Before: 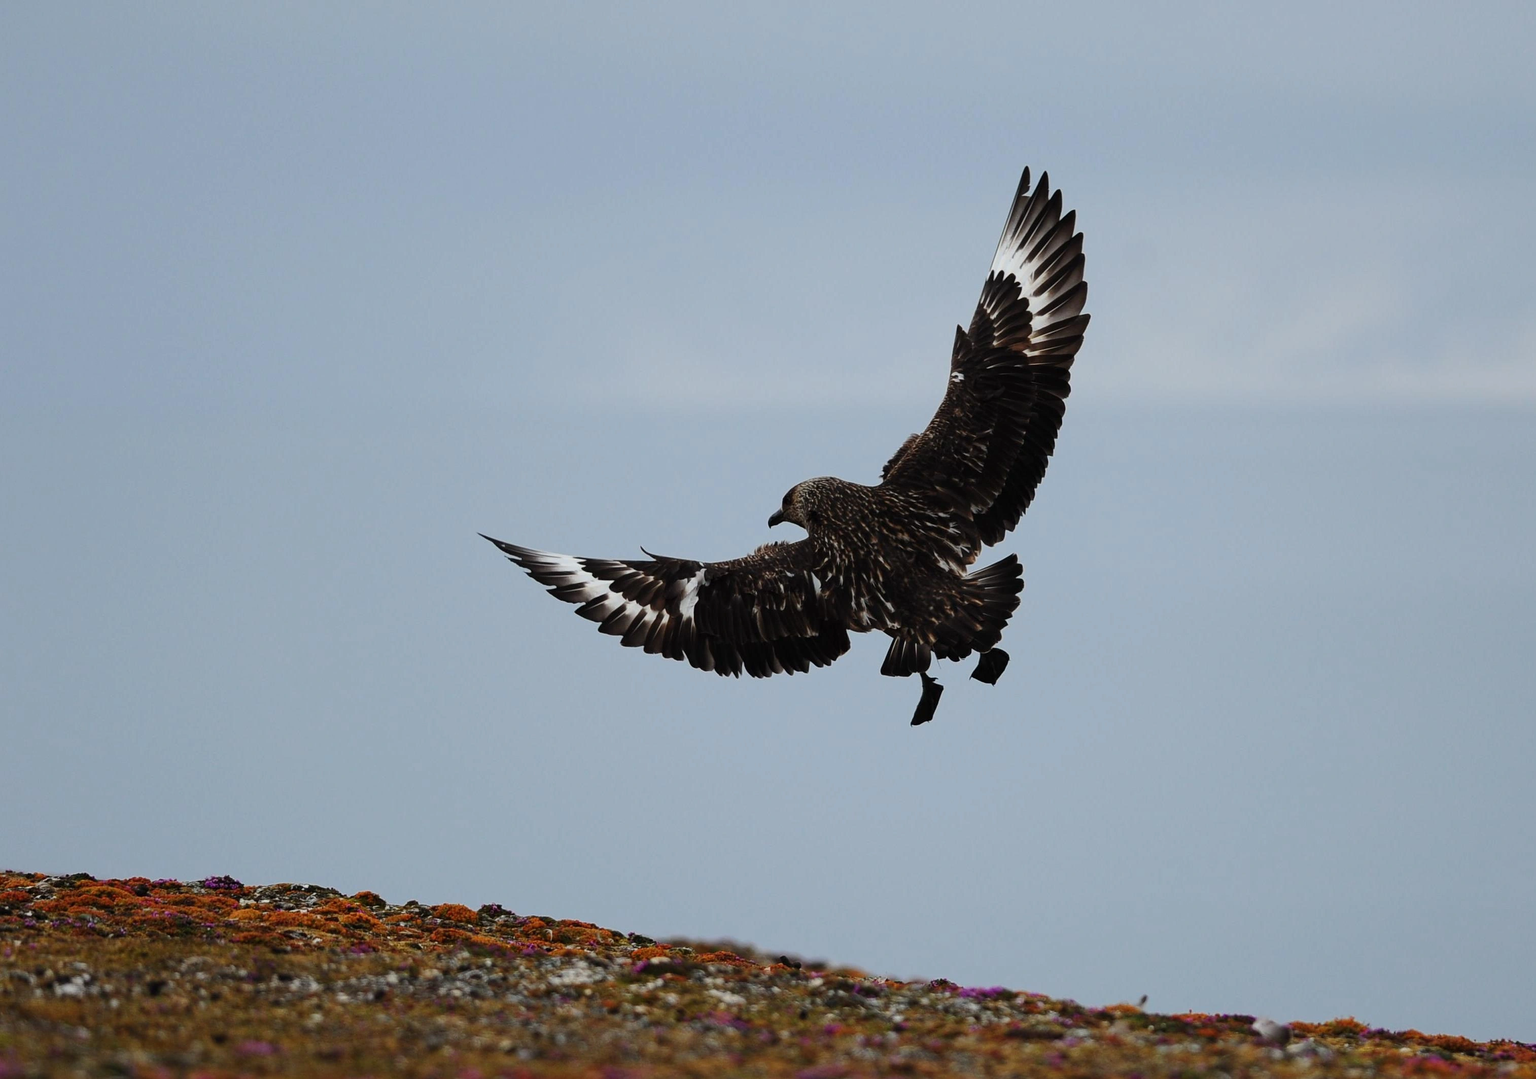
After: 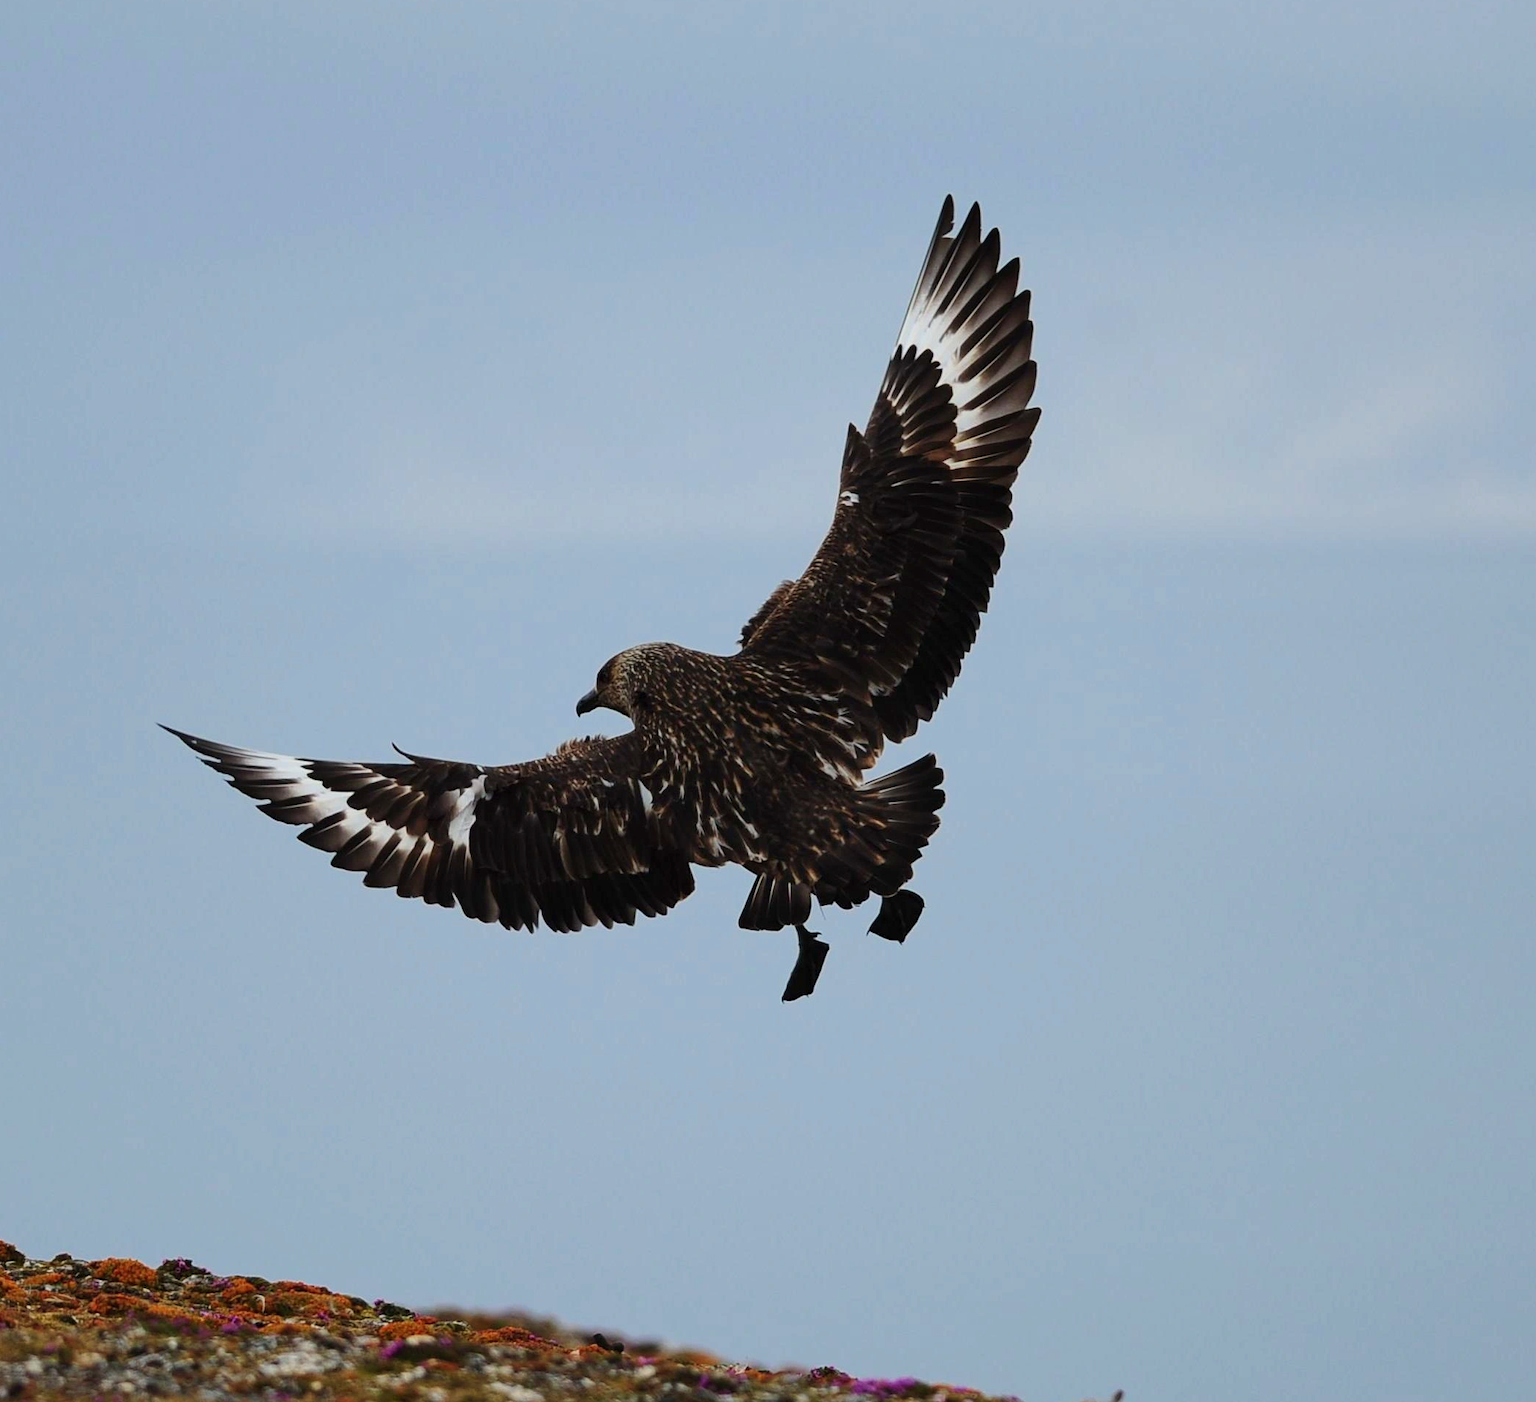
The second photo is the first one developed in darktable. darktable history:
crop and rotate: left 24.032%, top 2.932%, right 6.631%, bottom 6.914%
velvia: on, module defaults
tone equalizer: -7 EV 0.158 EV, -6 EV 0.635 EV, -5 EV 1.16 EV, -4 EV 1.33 EV, -3 EV 1.17 EV, -2 EV 0.6 EV, -1 EV 0.167 EV, smoothing diameter 24.82%, edges refinement/feathering 6.34, preserve details guided filter
